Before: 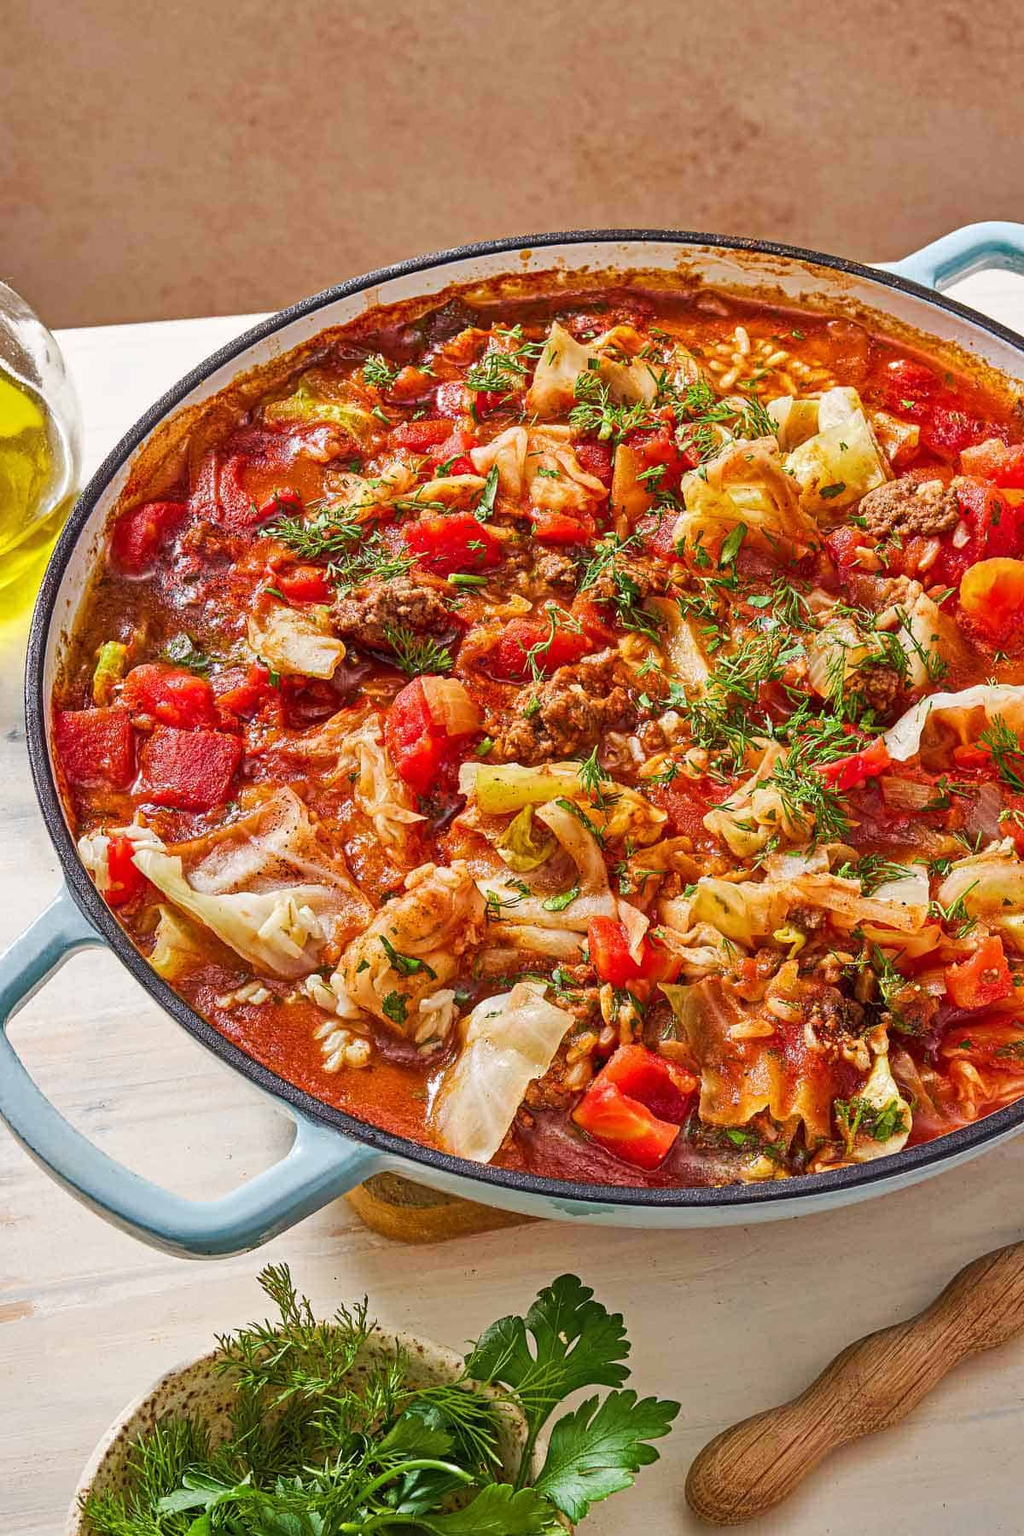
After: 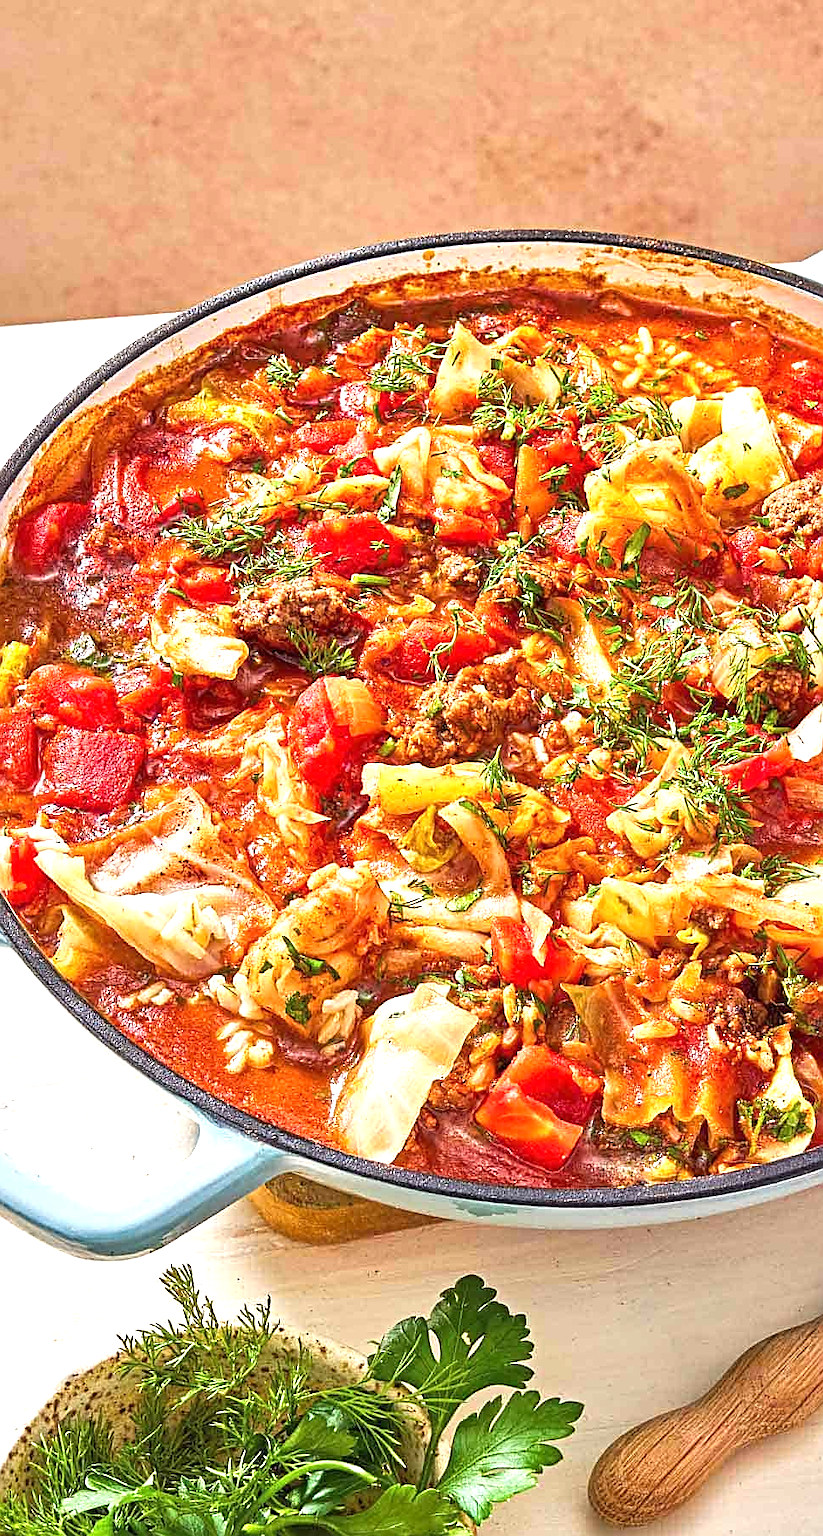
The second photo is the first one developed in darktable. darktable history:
exposure: black level correction 0, exposure 0.95 EV, compensate exposure bias true, compensate highlight preservation false
crop and rotate: left 9.549%, right 10.109%
sharpen: on, module defaults
